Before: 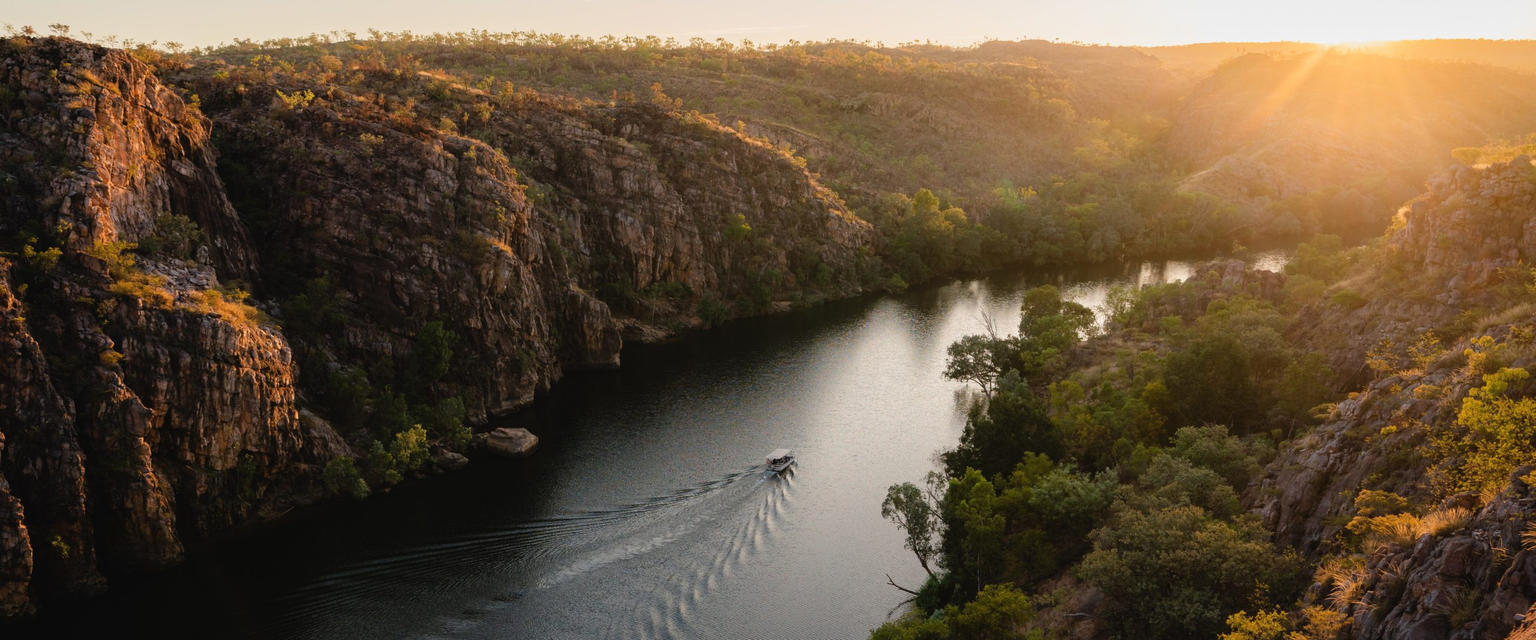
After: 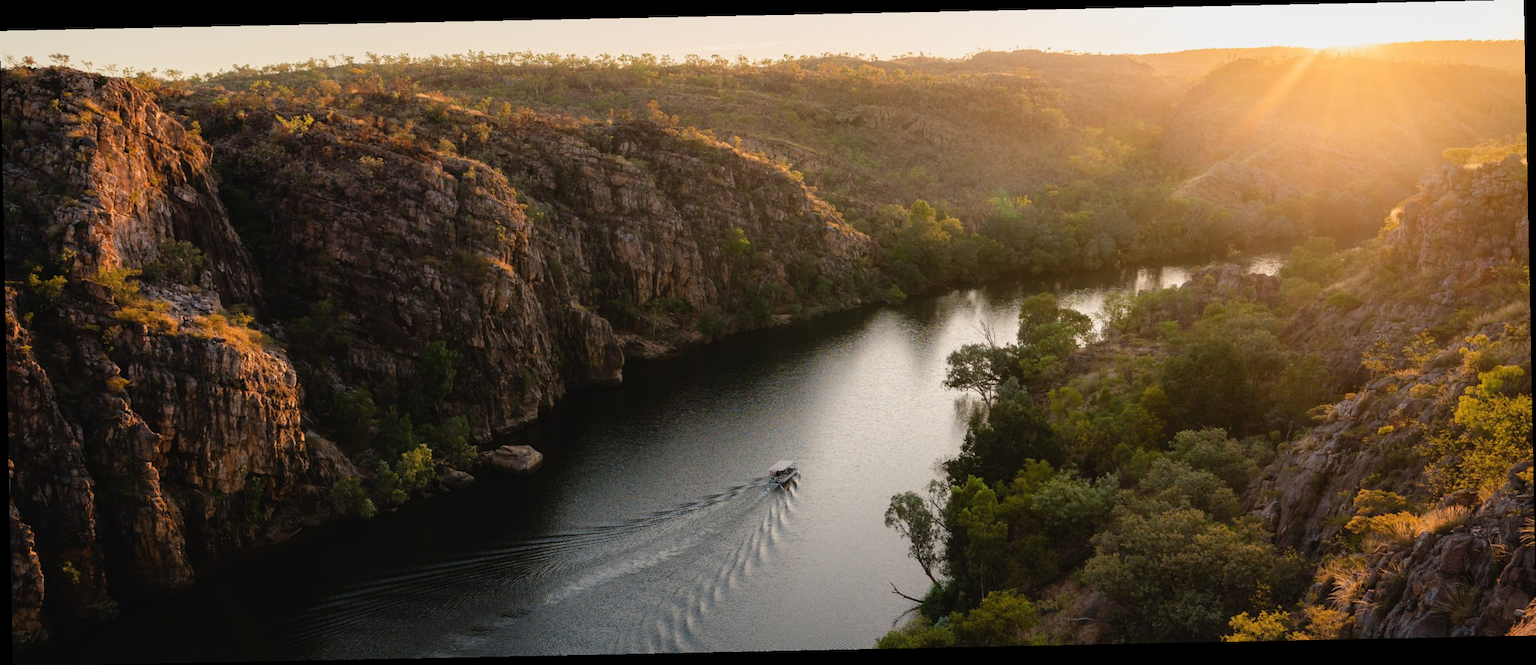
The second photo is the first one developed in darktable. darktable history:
rotate and perspective: rotation -1.17°, automatic cropping off
tone equalizer: on, module defaults
